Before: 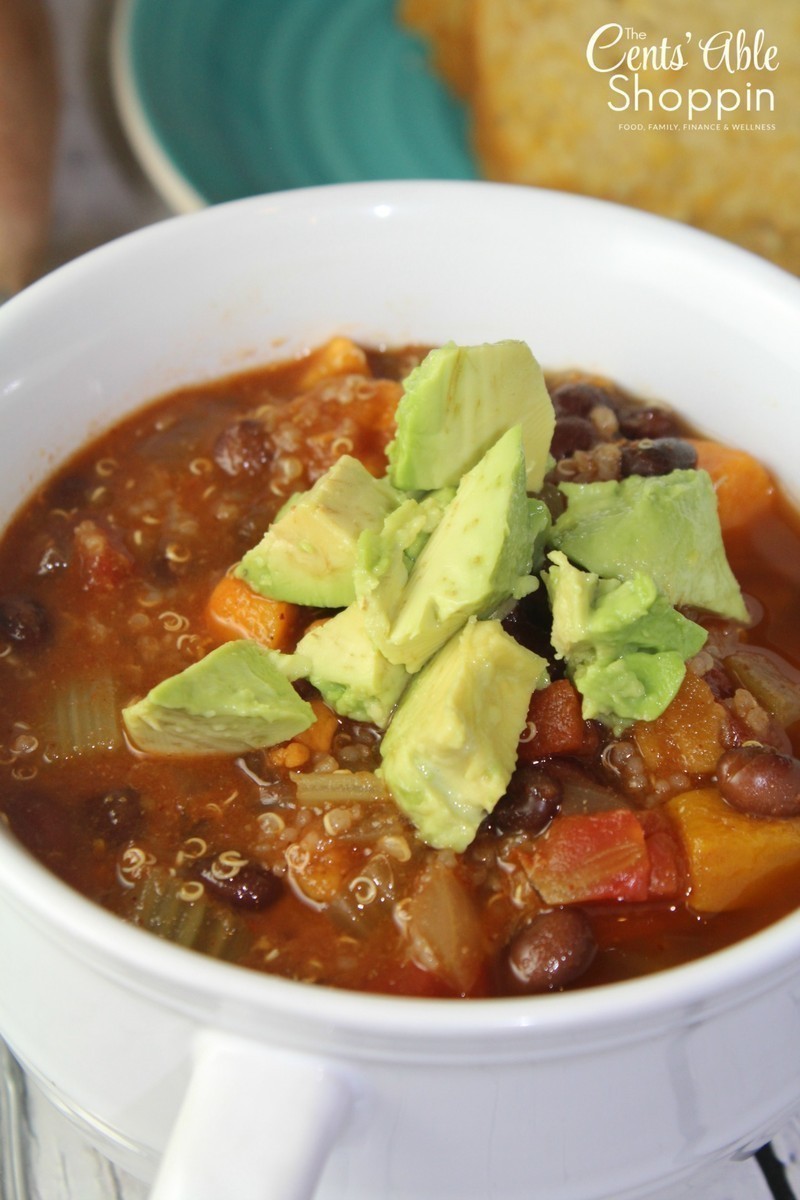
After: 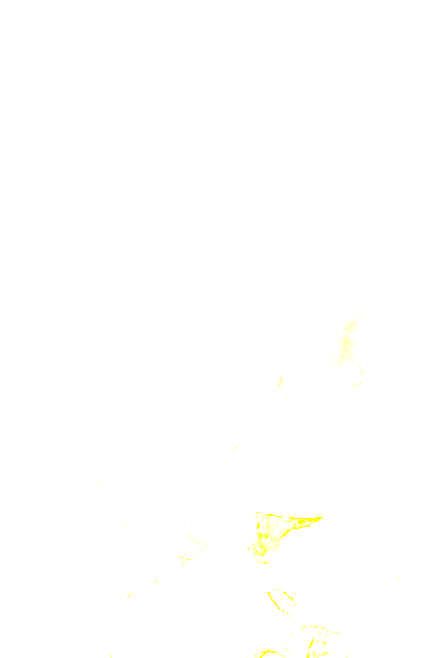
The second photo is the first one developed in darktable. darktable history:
exposure: exposure 8 EV, compensate highlight preservation false
crop and rotate: left 3.047%, top 7.509%, right 42.236%, bottom 37.598%
